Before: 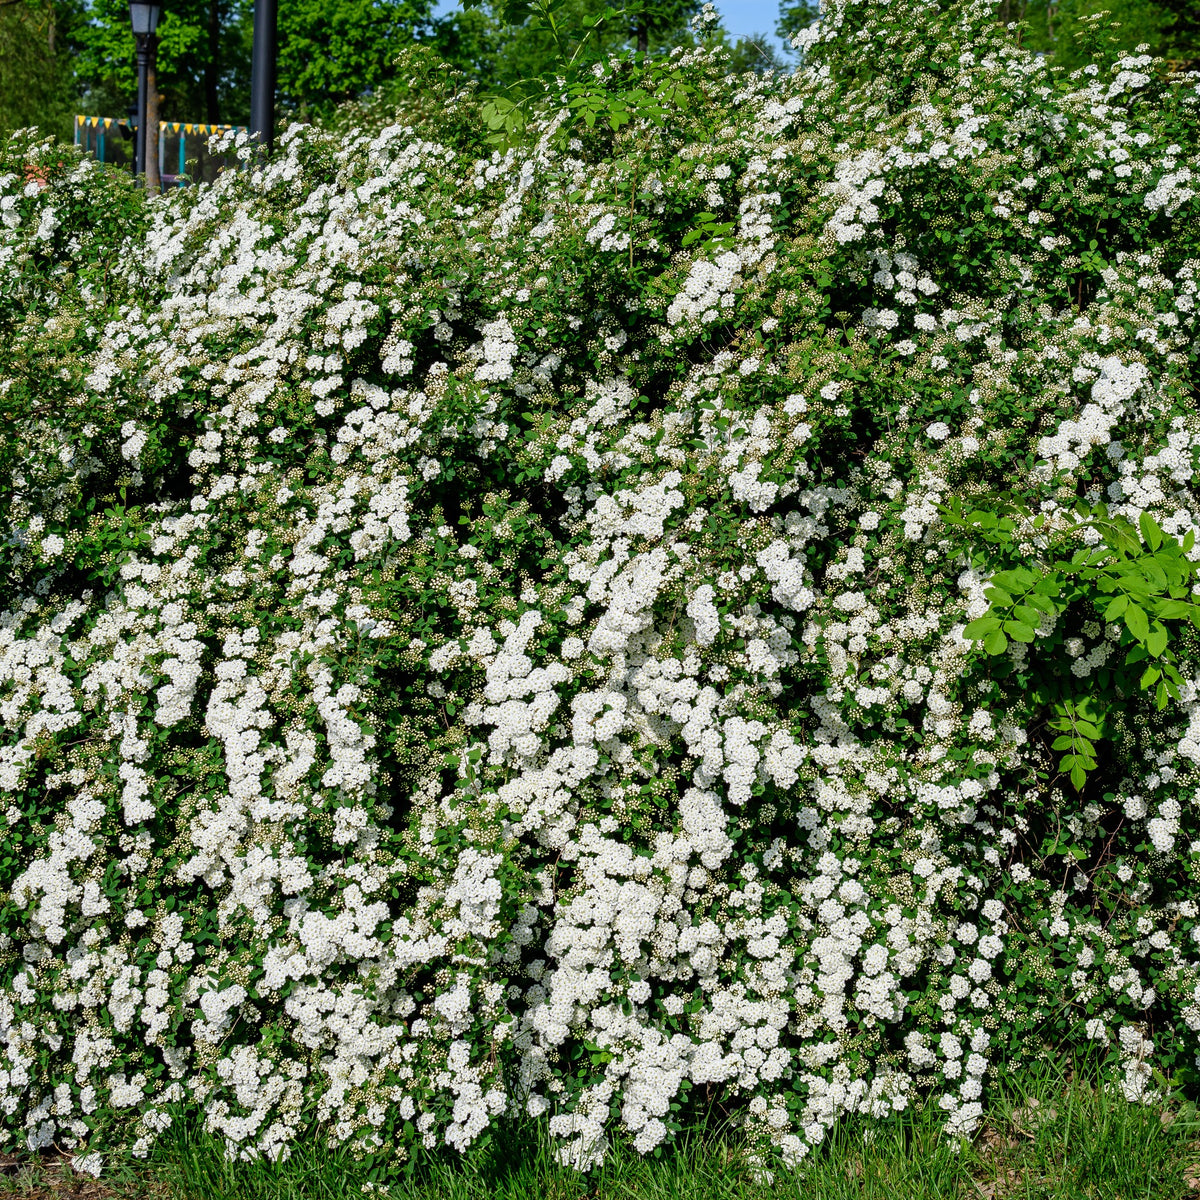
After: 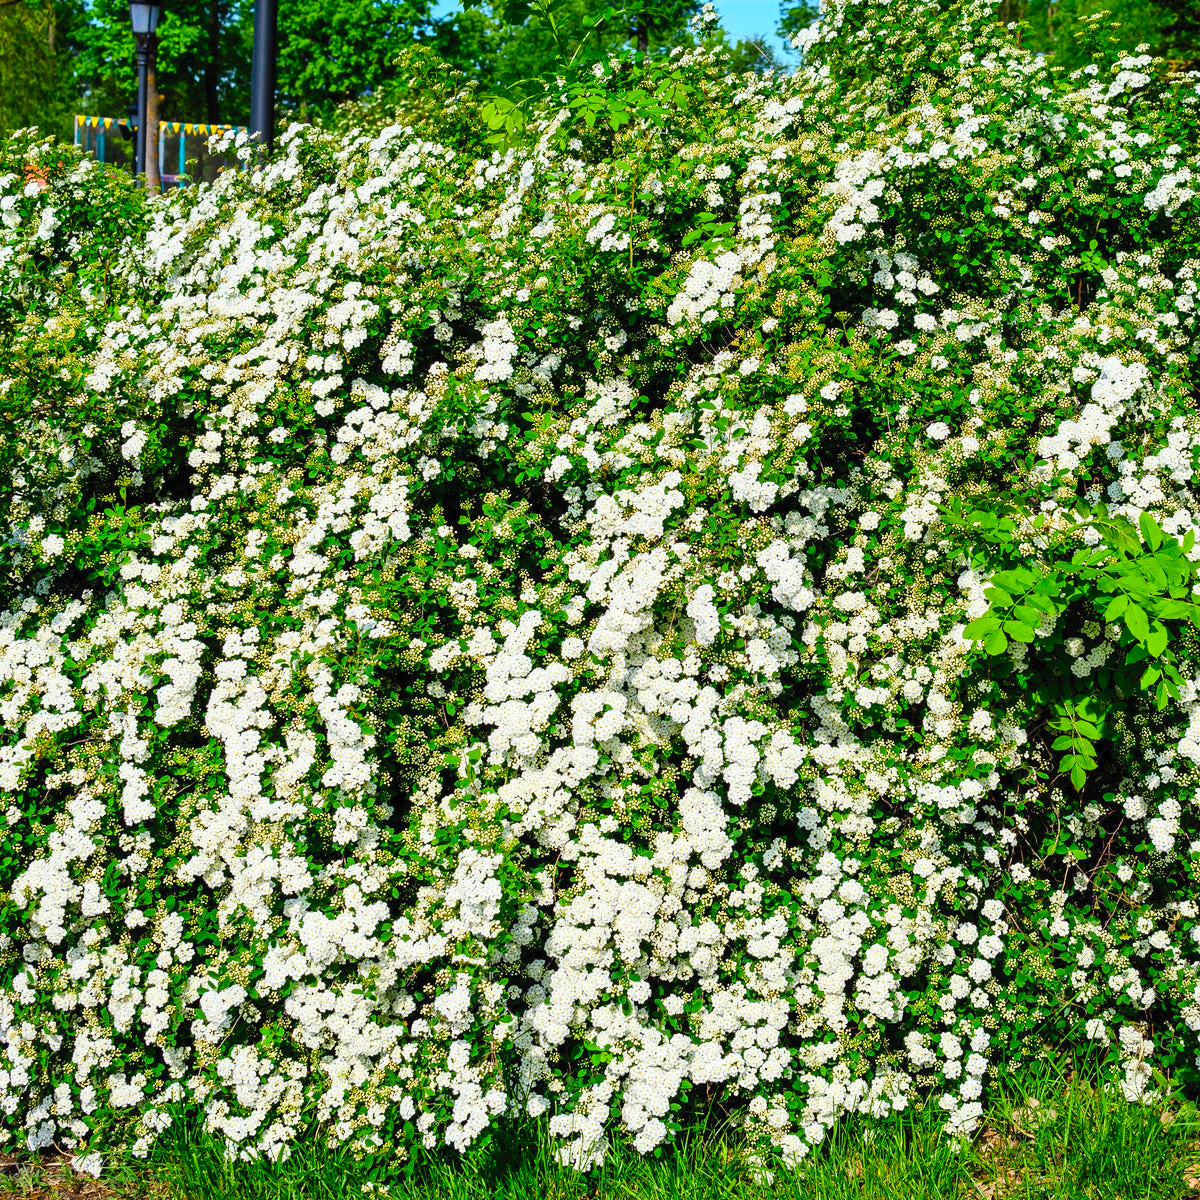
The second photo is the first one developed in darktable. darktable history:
color balance rgb: perceptual saturation grading › global saturation 20%, global vibrance 20%
contrast brightness saturation: contrast 0.24, brightness 0.26, saturation 0.39
